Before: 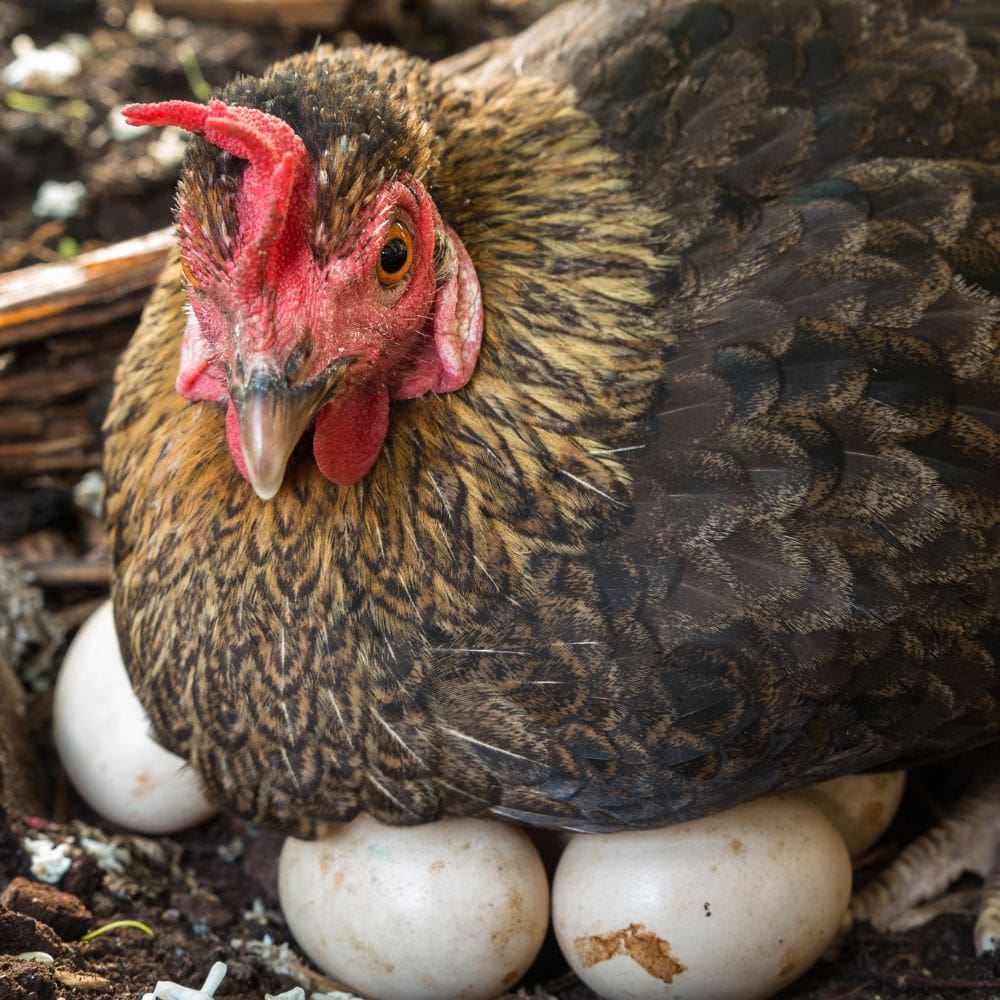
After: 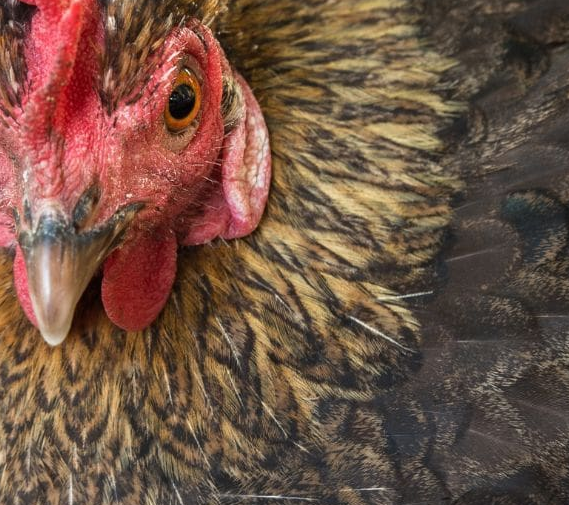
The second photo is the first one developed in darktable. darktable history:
crop: left 21.201%, top 15.474%, right 21.842%, bottom 34.01%
